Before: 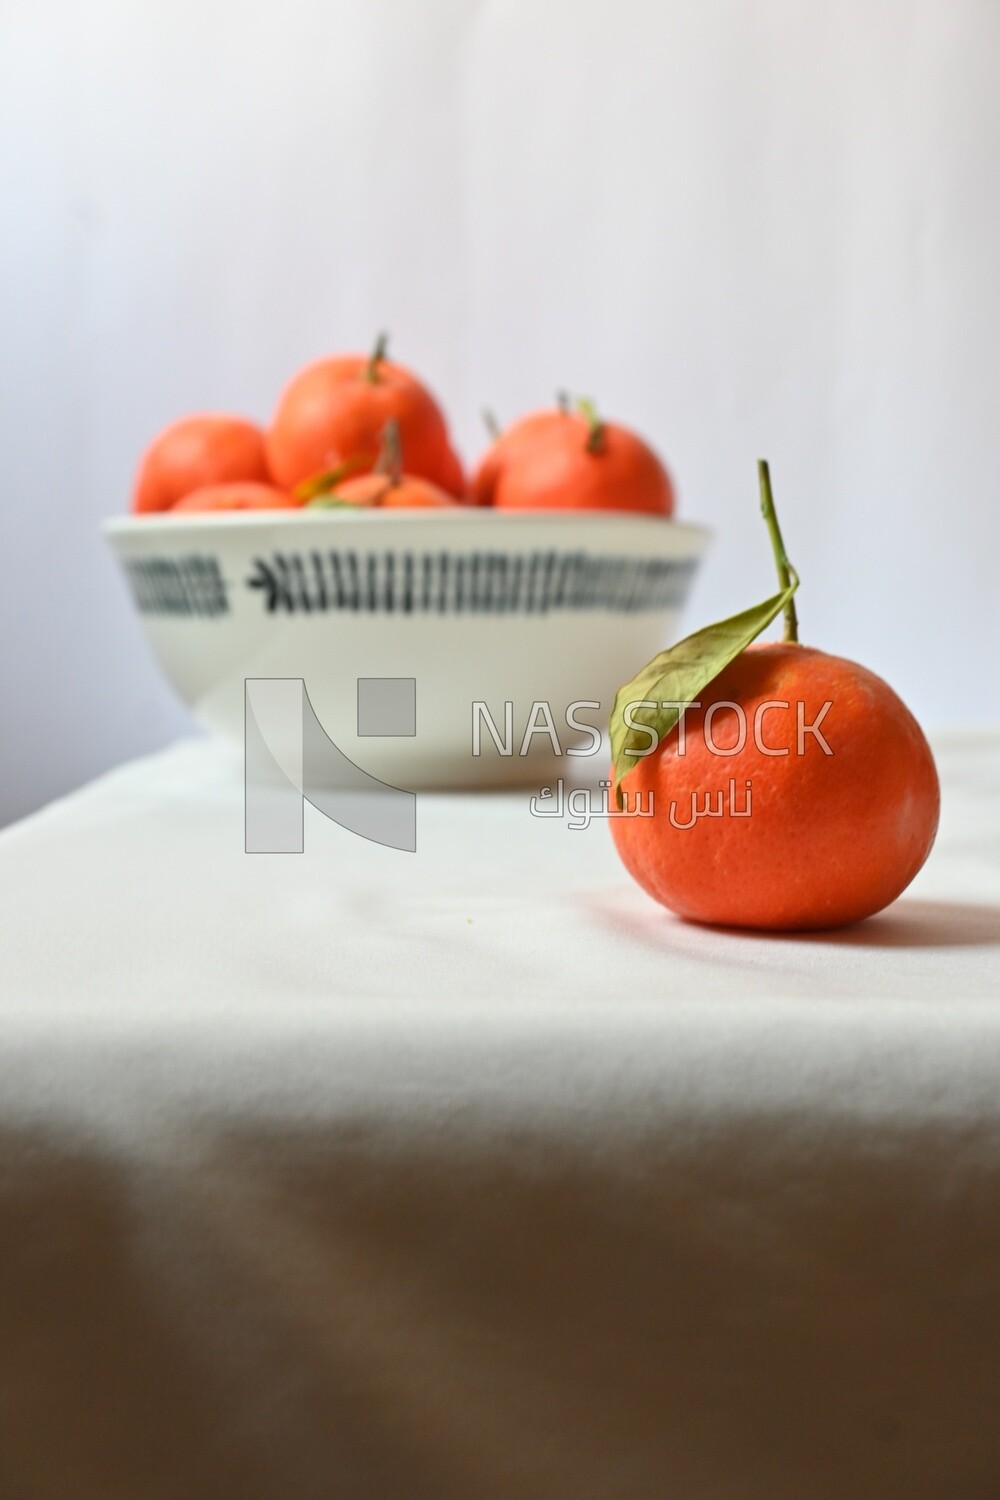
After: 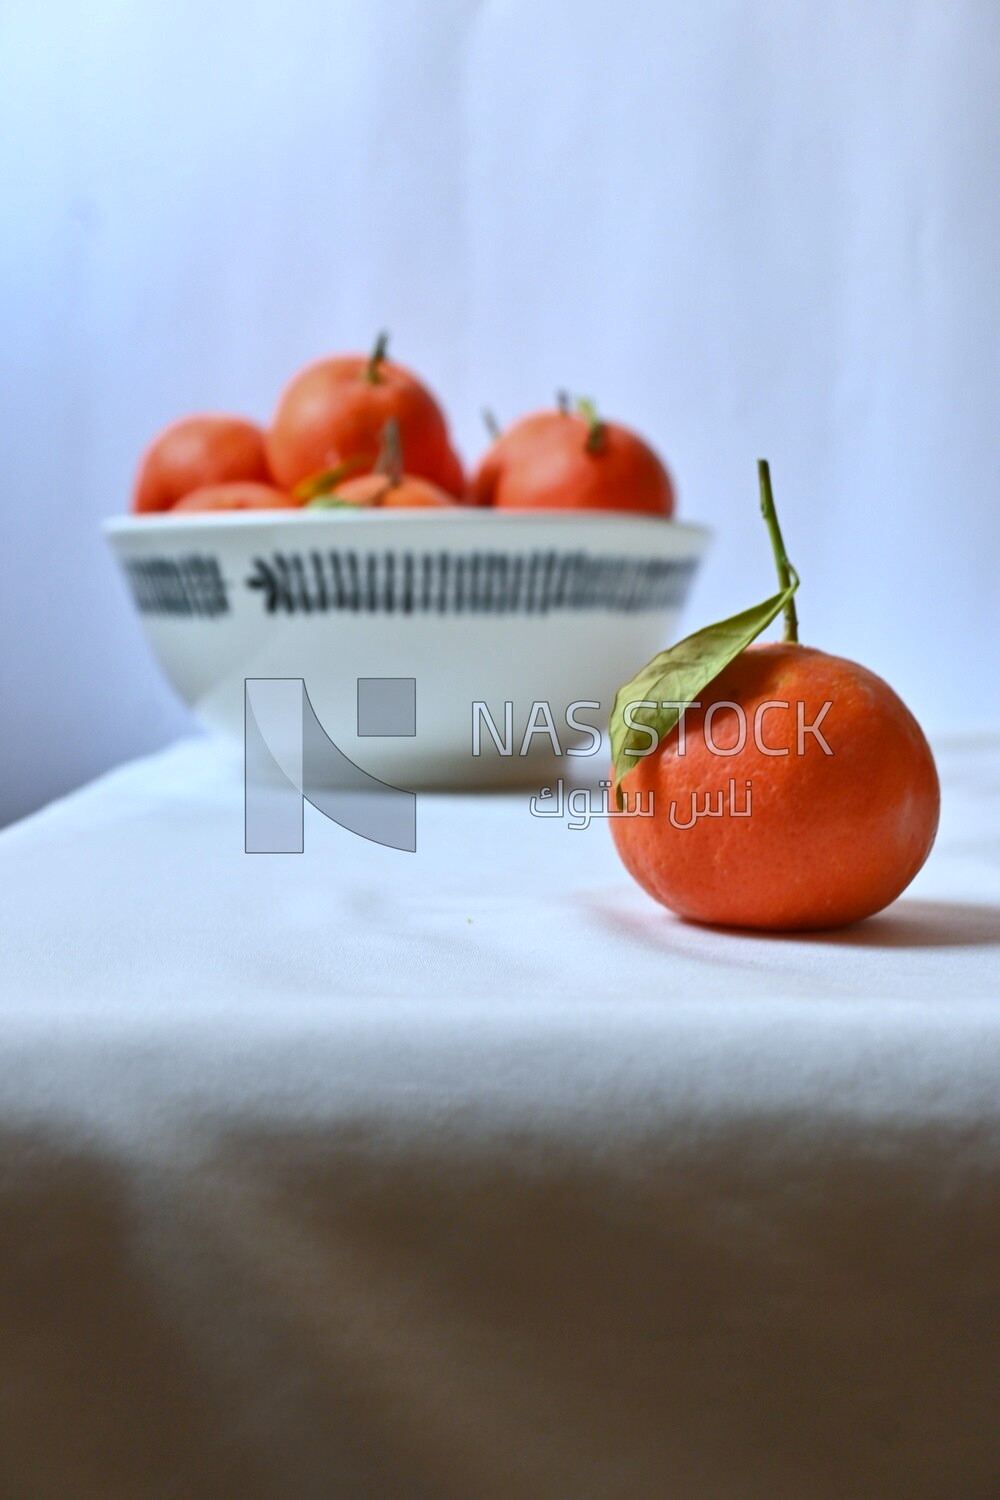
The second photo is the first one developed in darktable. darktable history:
shadows and highlights: shadows 12, white point adjustment 1.2, soften with gaussian
white balance: red 0.926, green 1.003, blue 1.133
